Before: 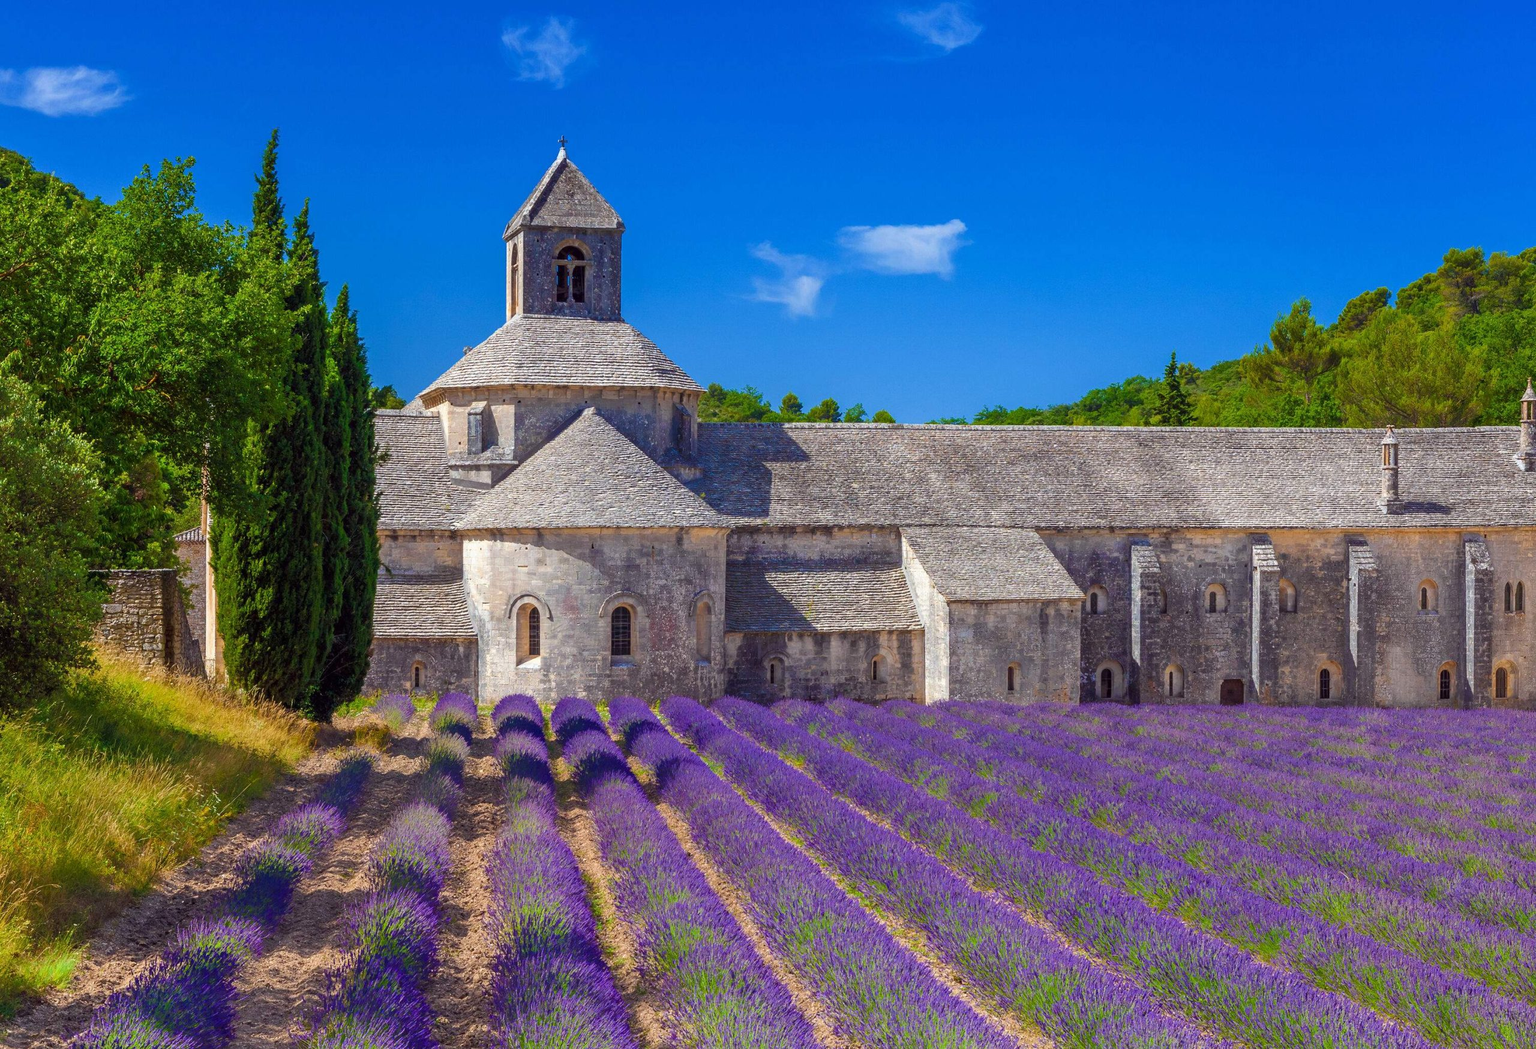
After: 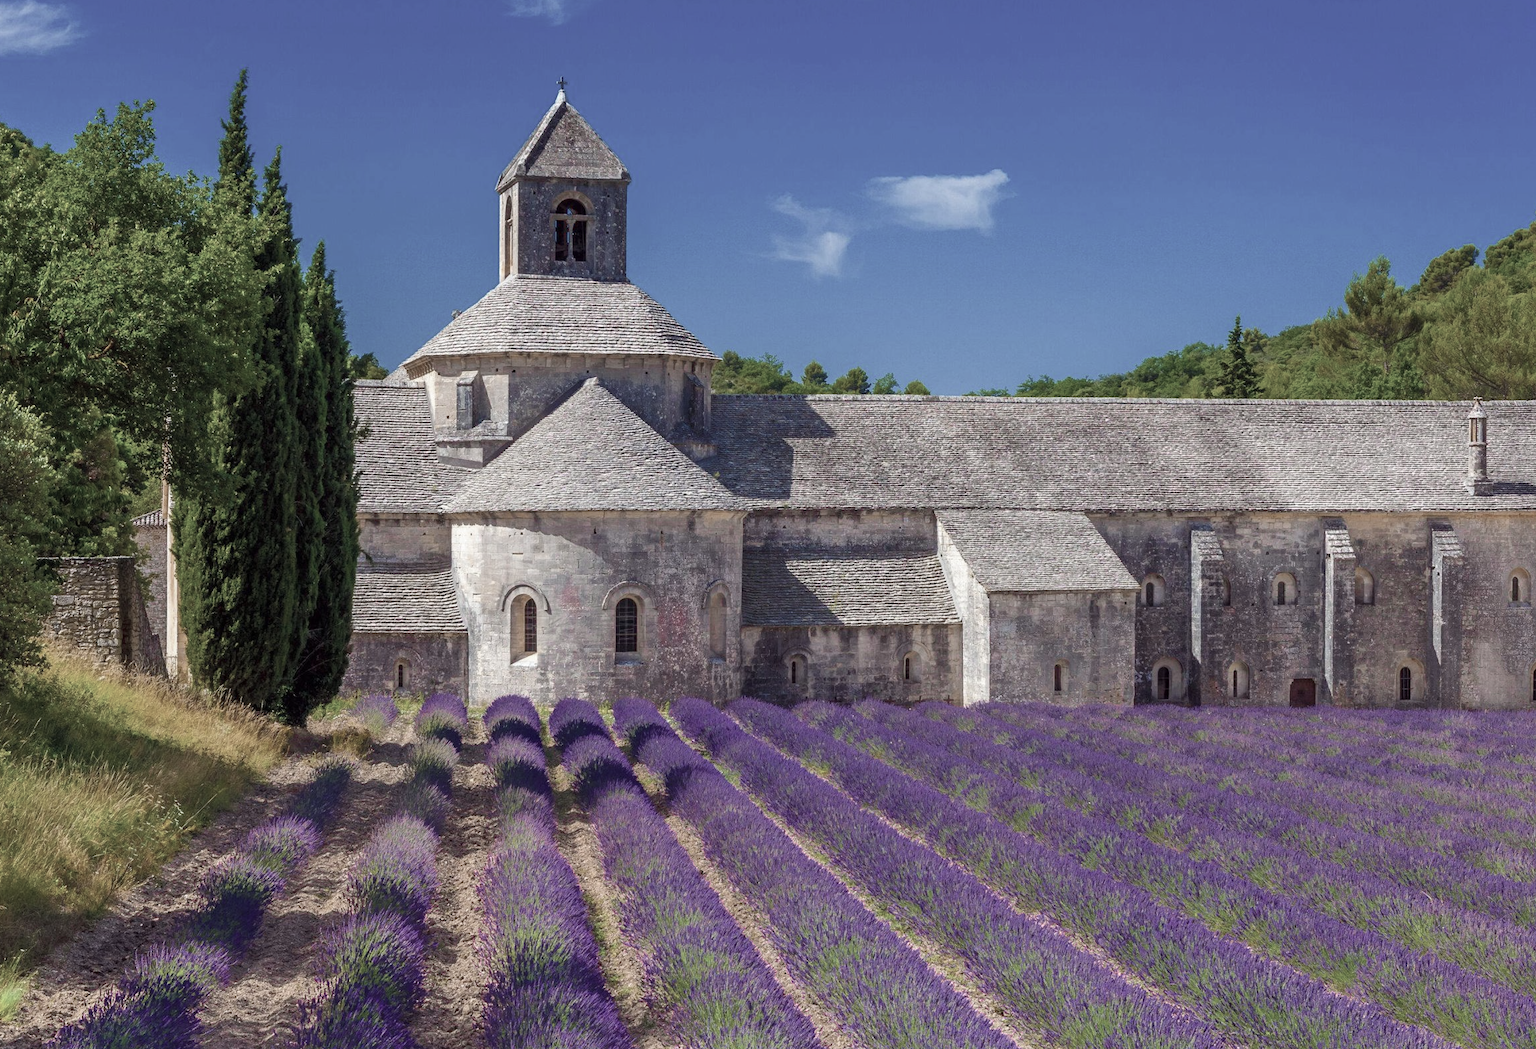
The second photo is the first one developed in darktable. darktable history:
color zones: curves: ch0 [(0, 0.6) (0.129, 0.508) (0.193, 0.483) (0.429, 0.5) (0.571, 0.5) (0.714, 0.5) (0.857, 0.5) (1, 0.6)]; ch1 [(0, 0.481) (0.112, 0.245) (0.213, 0.223) (0.429, 0.233) (0.571, 0.231) (0.683, 0.242) (0.857, 0.296) (1, 0.481)]
crop: left 3.621%, top 6.397%, right 6.027%, bottom 3.233%
